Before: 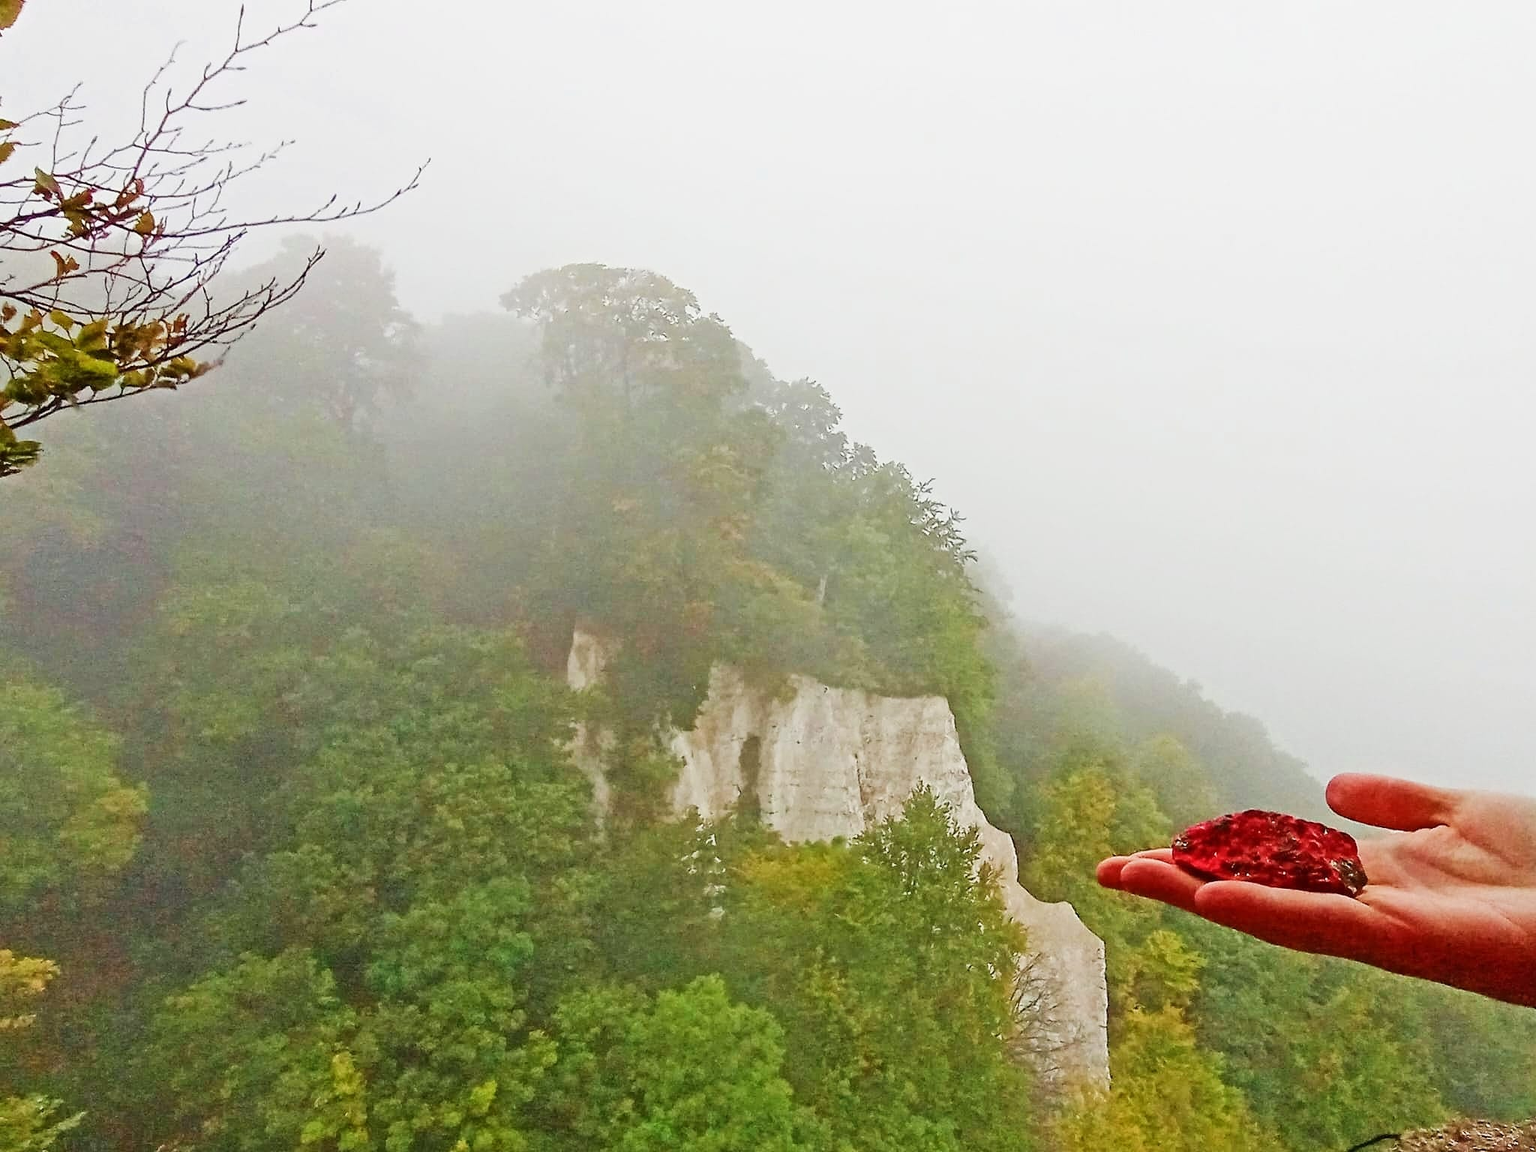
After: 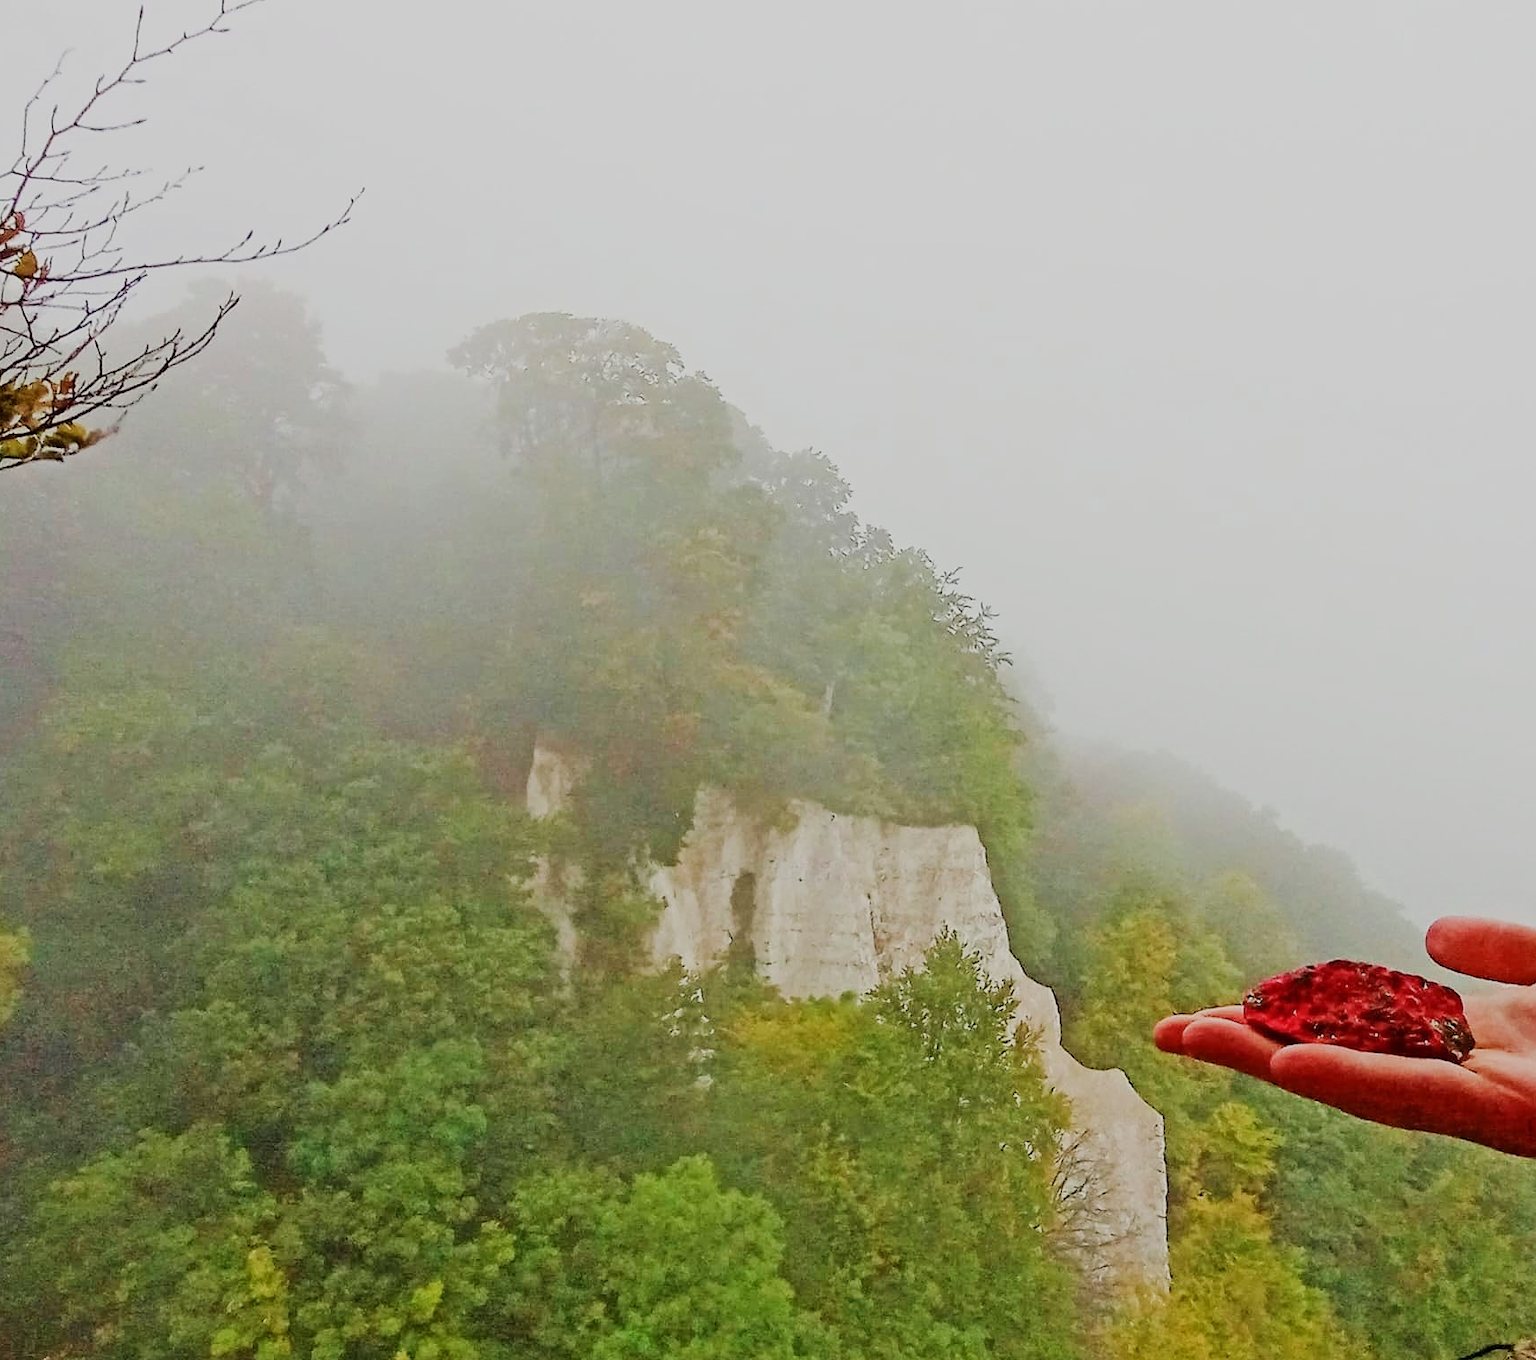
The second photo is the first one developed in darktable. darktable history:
filmic rgb: black relative exposure -7.65 EV, white relative exposure 4.56 EV, hardness 3.61
crop: left 8.026%, right 7.374%
